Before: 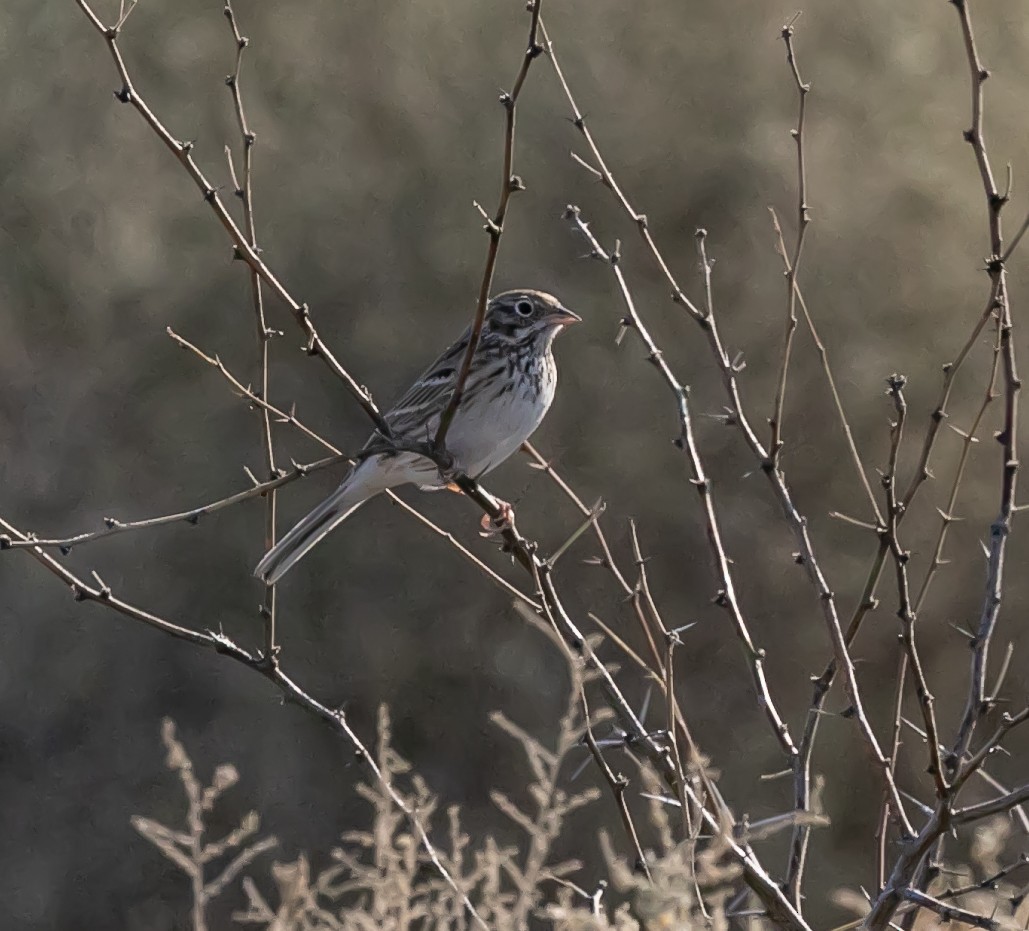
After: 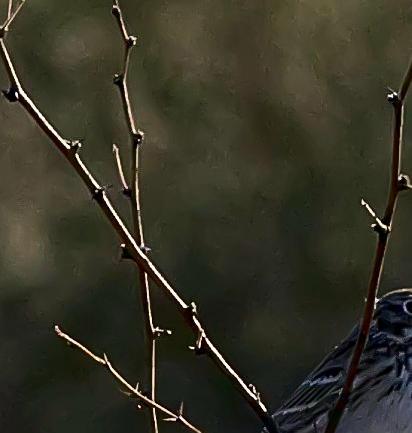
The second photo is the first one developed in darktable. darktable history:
crop and rotate: left 10.942%, top 0.107%, right 48.98%, bottom 53.367%
color balance rgb: shadows lift › chroma 2.028%, shadows lift › hue 219.93°, global offset › luminance -0.49%, perceptual saturation grading › global saturation 30.7%, global vibrance 20%
contrast brightness saturation: contrast 0.223, brightness -0.188, saturation 0.232
sharpen: on, module defaults
